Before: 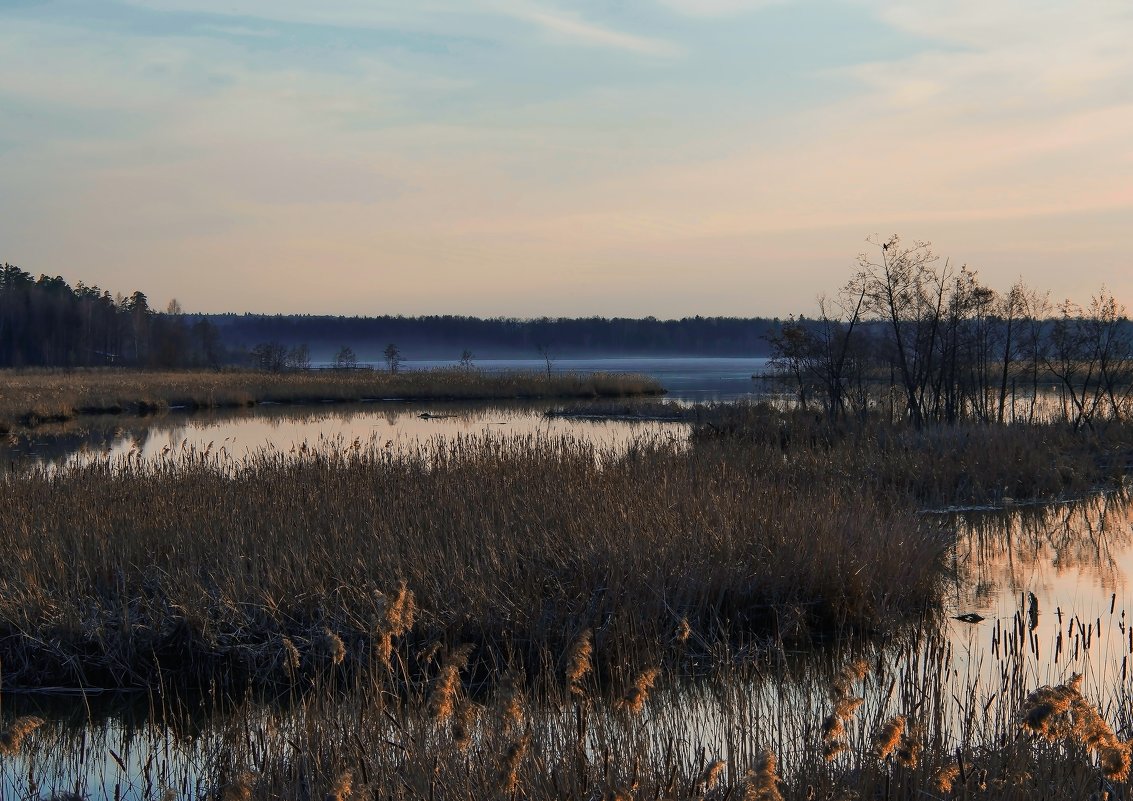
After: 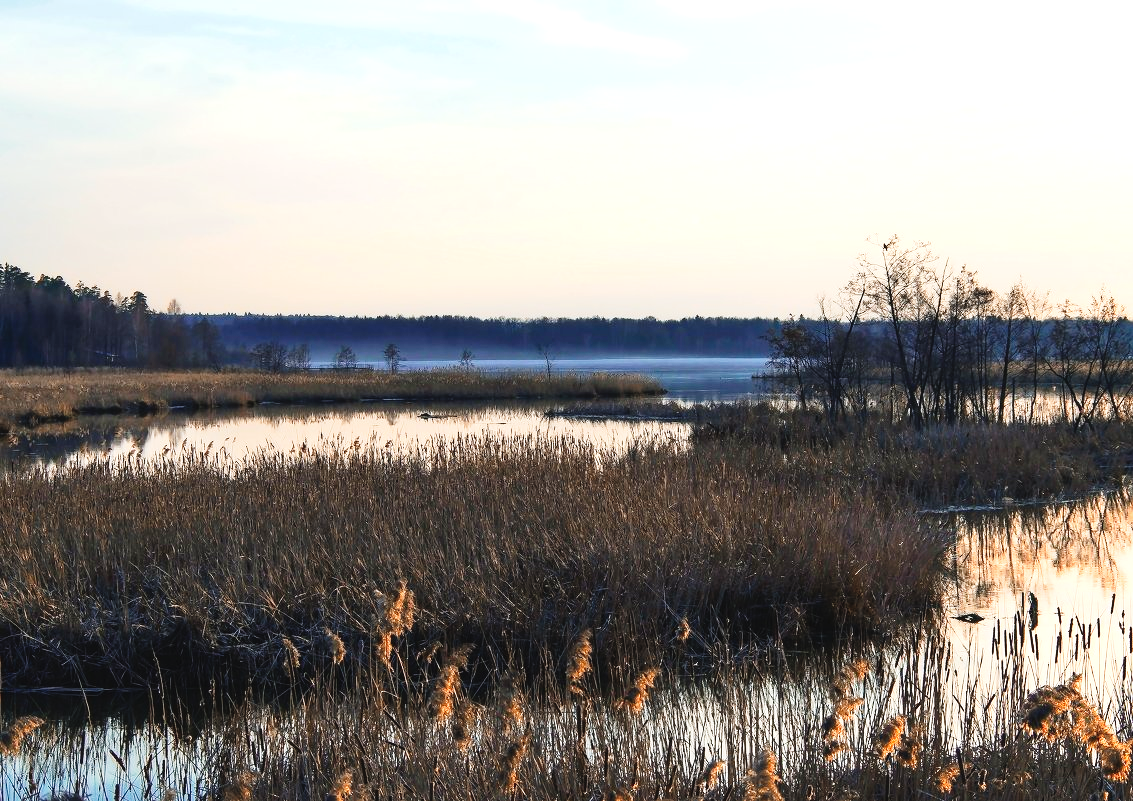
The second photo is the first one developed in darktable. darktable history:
exposure: exposure 1 EV, compensate highlight preservation false
tone curve: curves: ch0 [(0.001, 0.034) (0.115, 0.093) (0.251, 0.232) (0.382, 0.397) (0.652, 0.719) (0.802, 0.876) (1, 0.998)]; ch1 [(0, 0) (0.384, 0.324) (0.472, 0.466) (0.504, 0.5) (0.517, 0.533) (0.547, 0.564) (0.582, 0.628) (0.657, 0.727) (1, 1)]; ch2 [(0, 0) (0.278, 0.232) (0.5, 0.5) (0.531, 0.552) (0.61, 0.653) (1, 1)], preserve colors none
